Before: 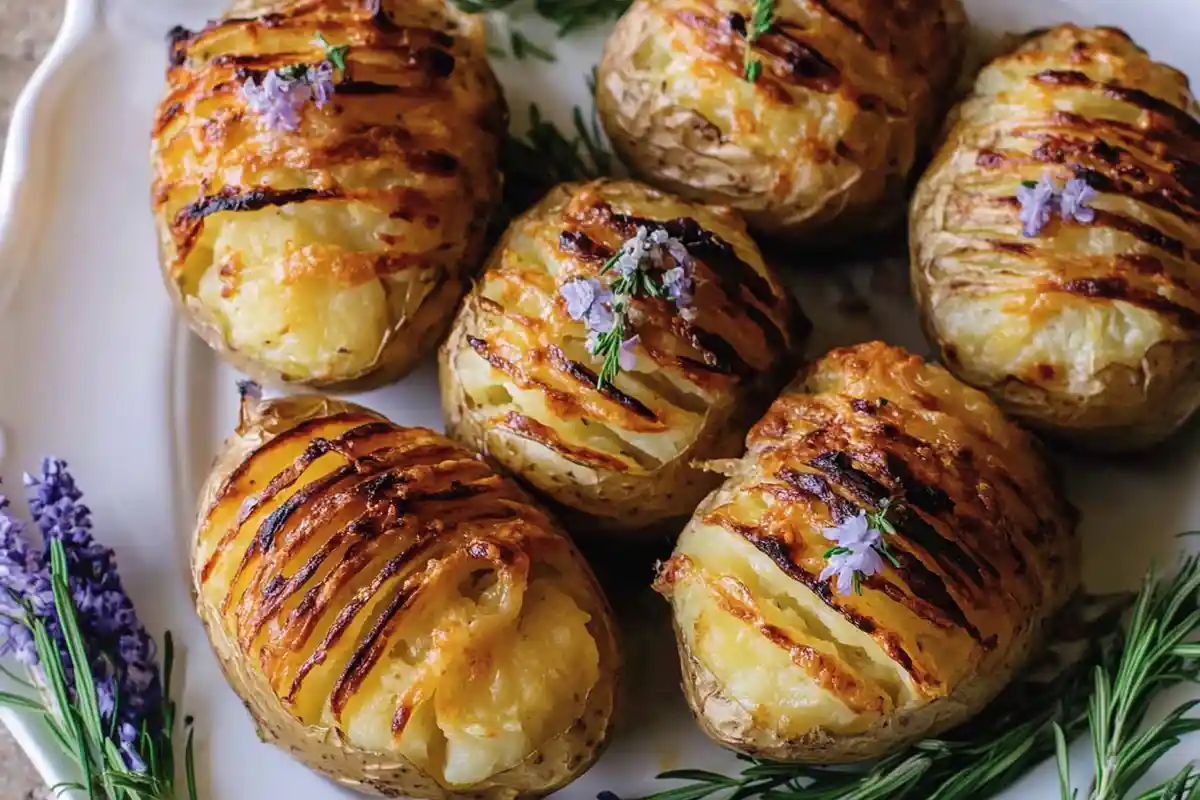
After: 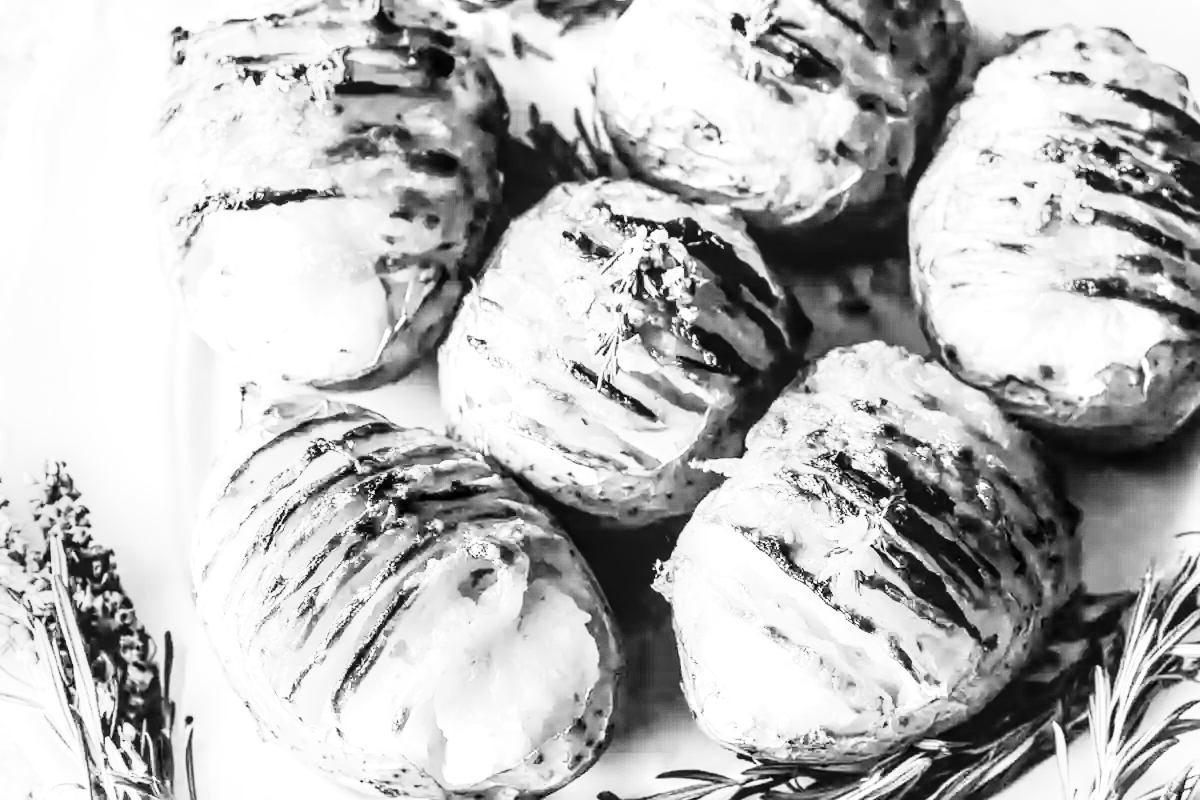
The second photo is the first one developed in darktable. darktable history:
rgb curve: curves: ch0 [(0, 0) (0.21, 0.15) (0.24, 0.21) (0.5, 0.75) (0.75, 0.96) (0.89, 0.99) (1, 1)]; ch1 [(0, 0.02) (0.21, 0.13) (0.25, 0.2) (0.5, 0.67) (0.75, 0.9) (0.89, 0.97) (1, 1)]; ch2 [(0, 0.02) (0.21, 0.13) (0.25, 0.2) (0.5, 0.67) (0.75, 0.9) (0.89, 0.97) (1, 1)], compensate middle gray true
monochrome: a -6.99, b 35.61, size 1.4
exposure: black level correction 0, exposure 1.625 EV, compensate exposure bias true, compensate highlight preservation false
local contrast: highlights 61%, detail 143%, midtone range 0.428
